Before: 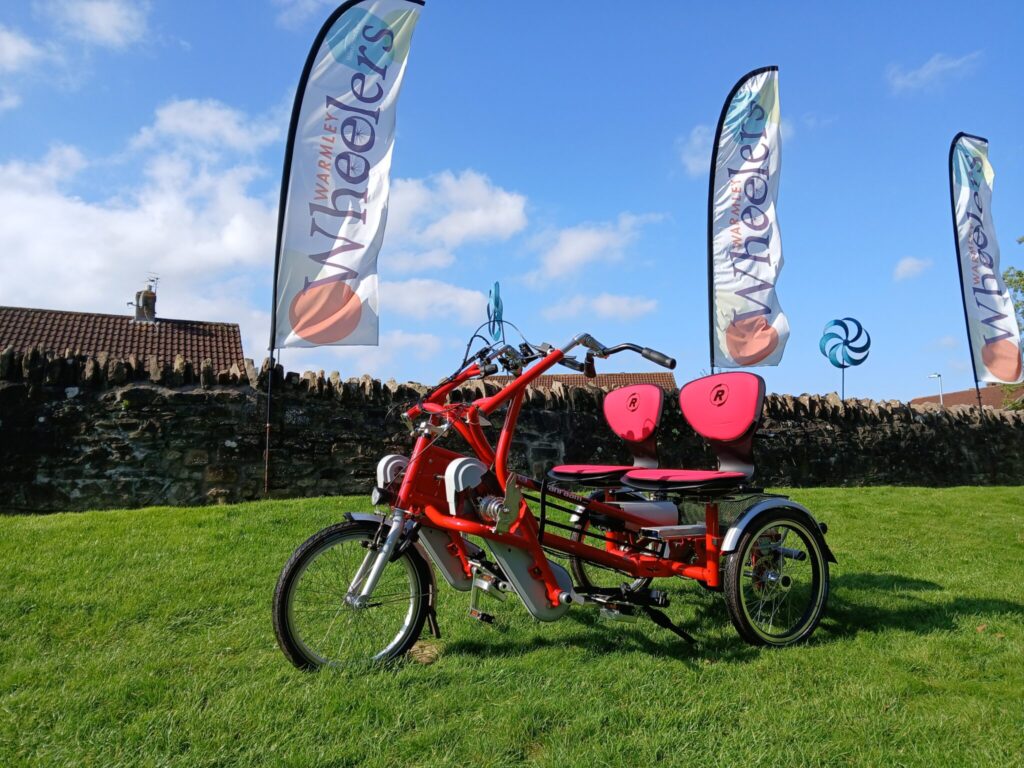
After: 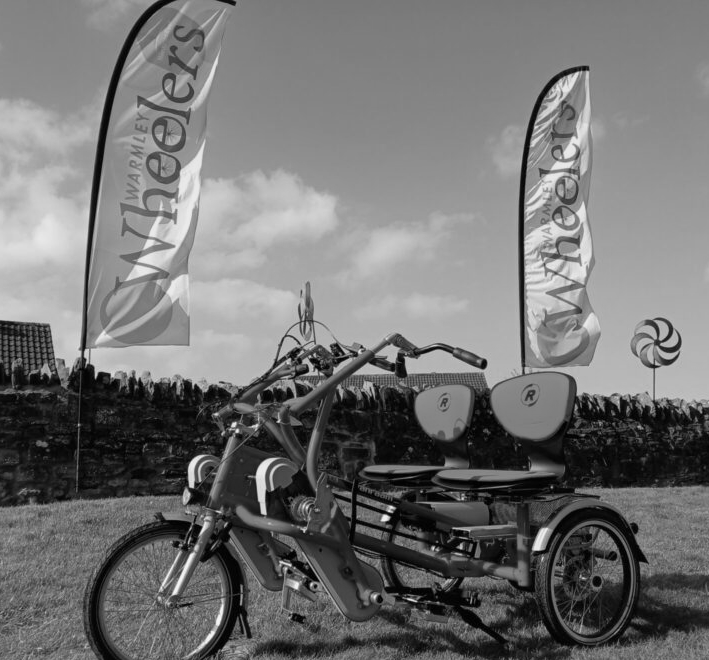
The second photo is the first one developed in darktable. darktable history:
monochrome: a -74.22, b 78.2
crop: left 18.479%, right 12.2%, bottom 13.971%
